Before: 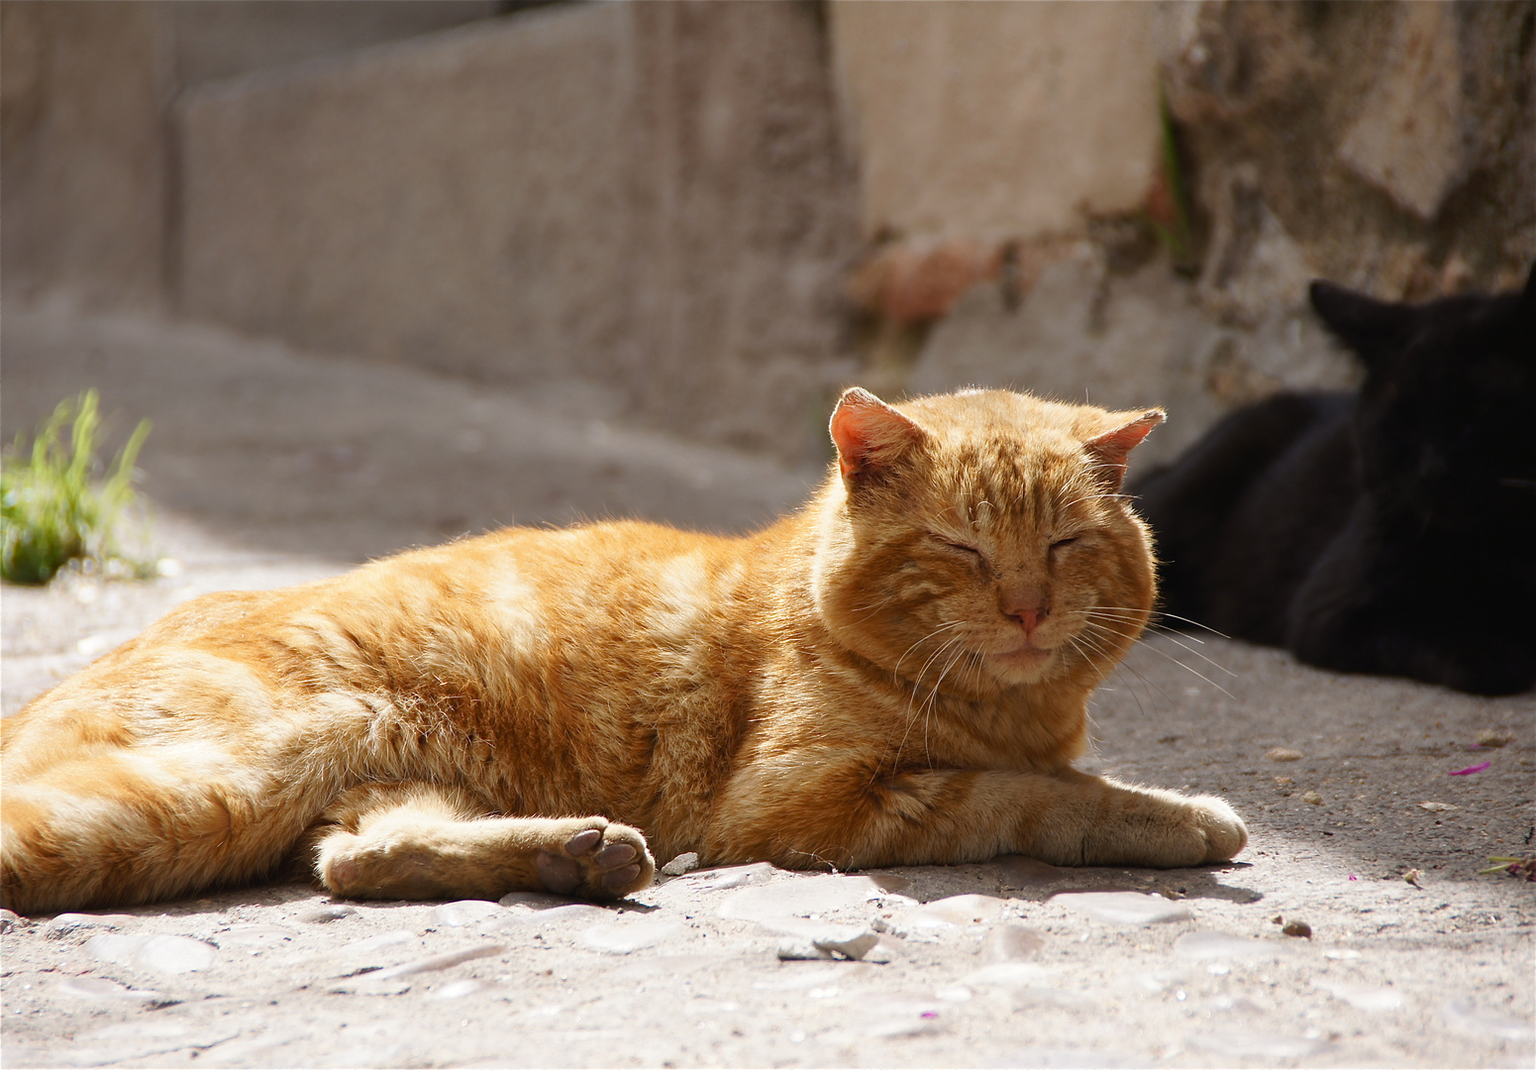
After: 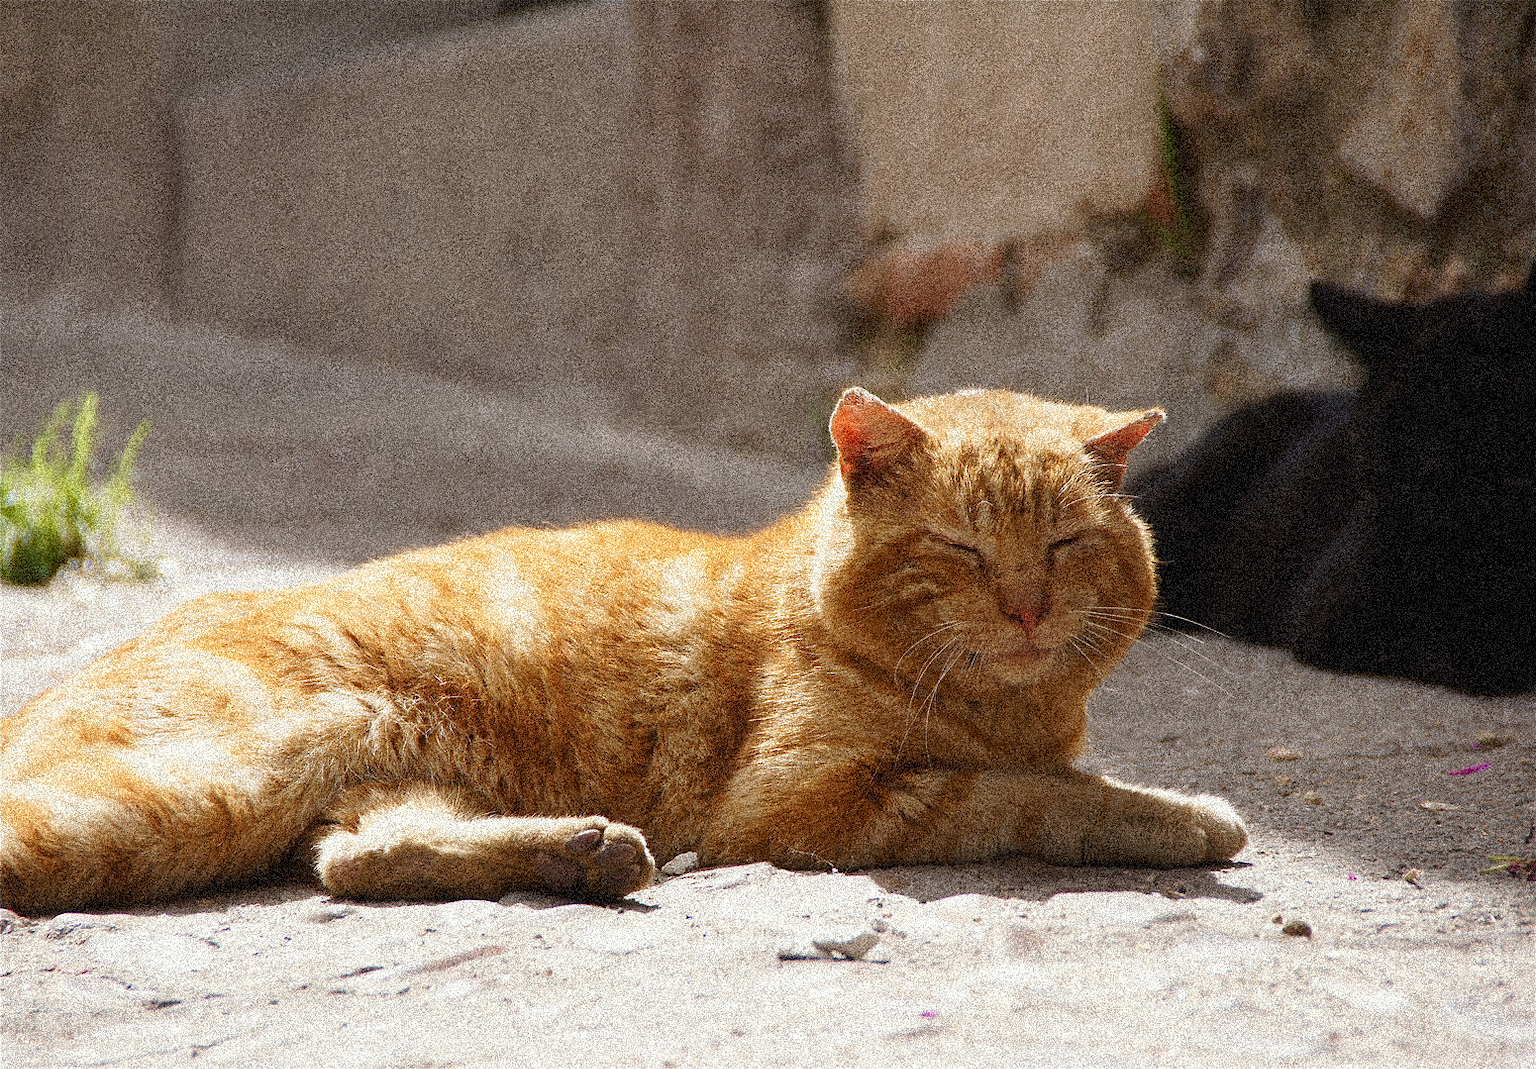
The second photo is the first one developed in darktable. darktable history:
split-toning: shadows › saturation 0.61, highlights › saturation 0.58, balance -28.74, compress 87.36%
grain: coarseness 3.75 ISO, strength 100%, mid-tones bias 0%
